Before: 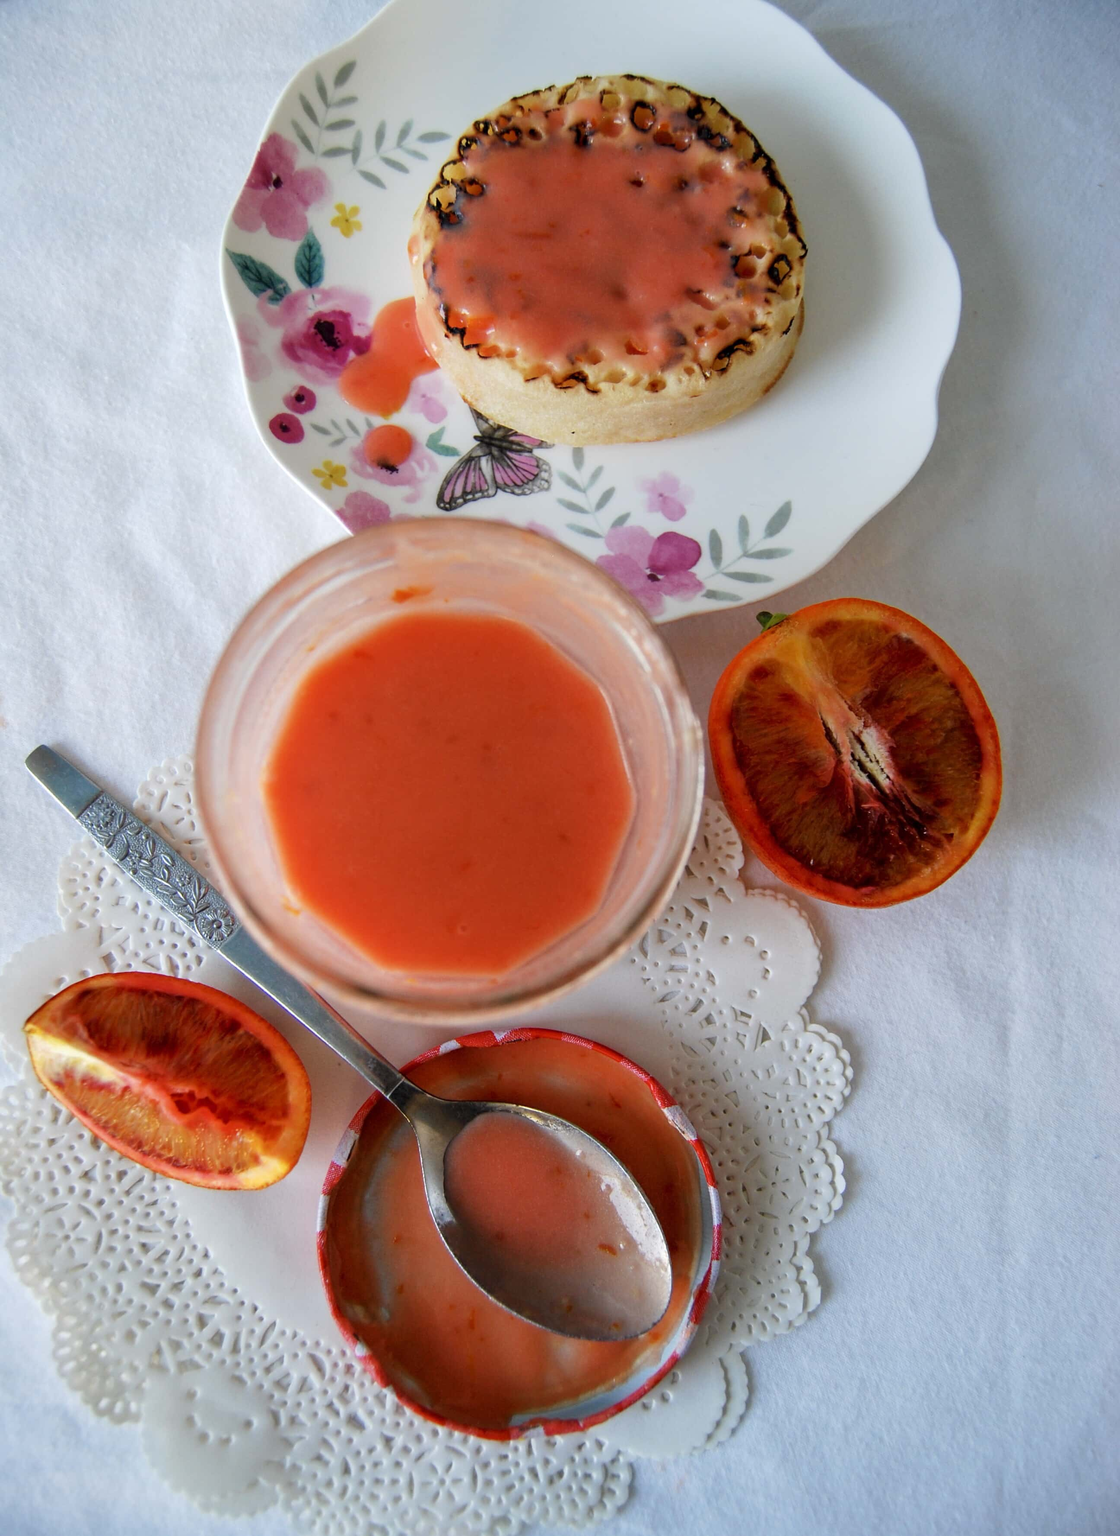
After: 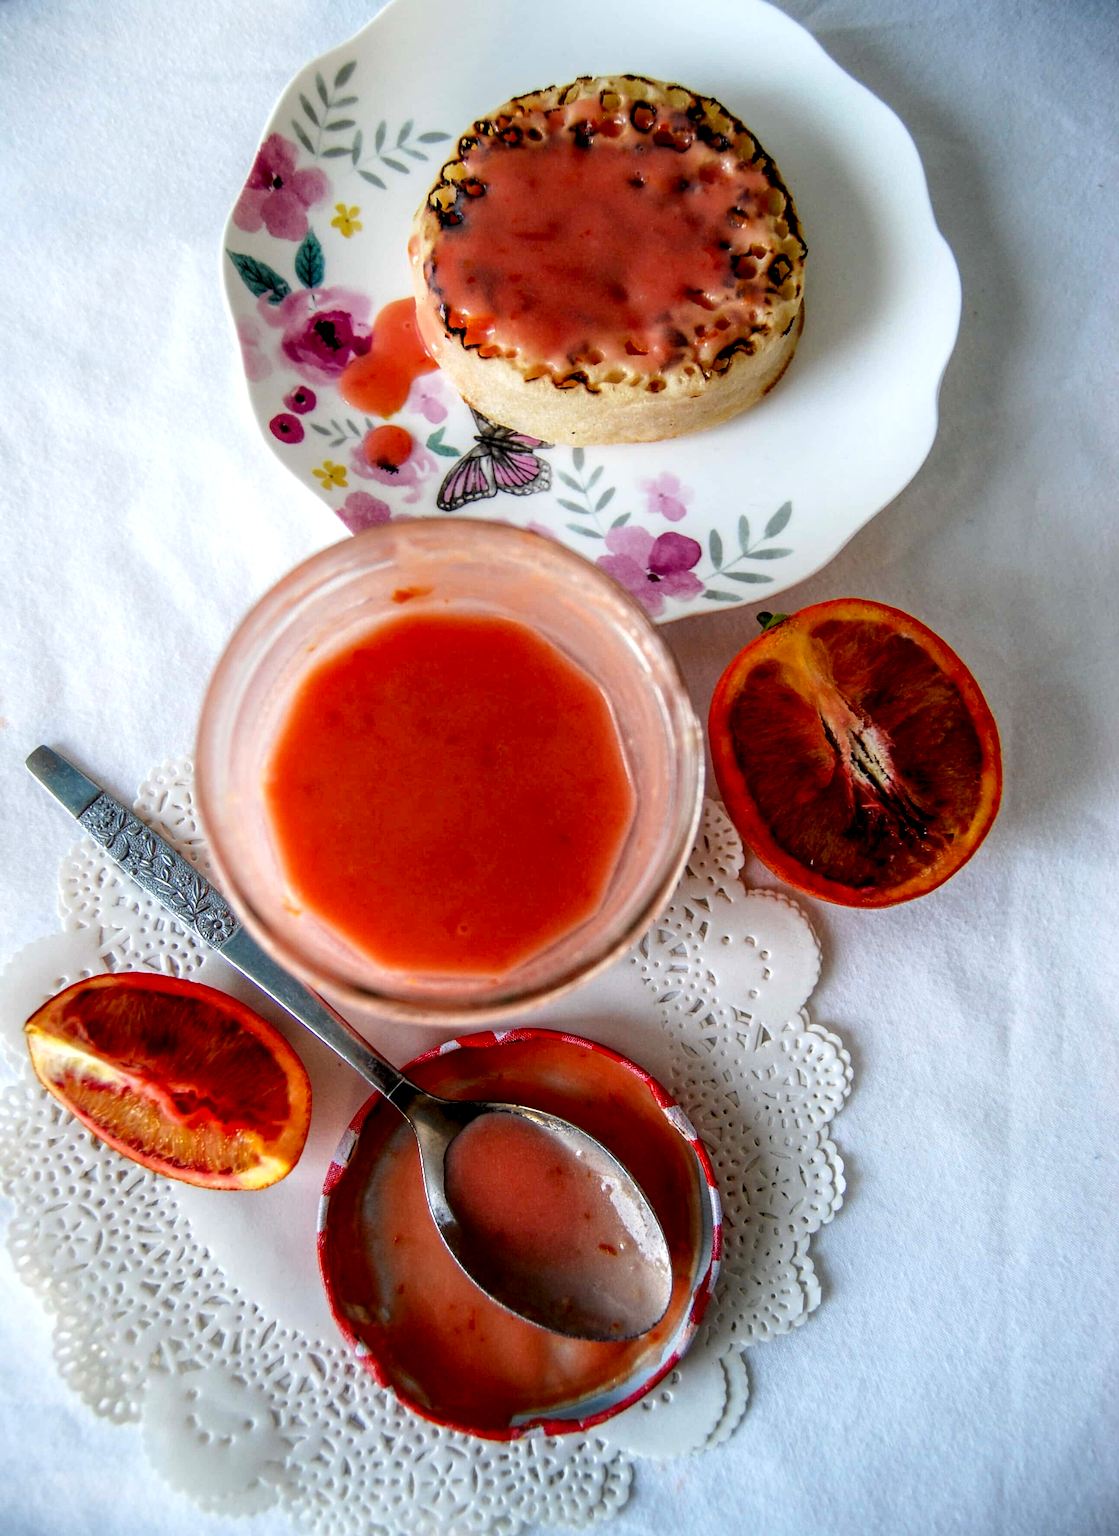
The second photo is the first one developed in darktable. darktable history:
sharpen: radius 5.325, amount 0.312, threshold 26.433
shadows and highlights: shadows -23.08, highlights 46.15, soften with gaussian
local contrast: highlights 79%, shadows 56%, detail 175%, midtone range 0.428
